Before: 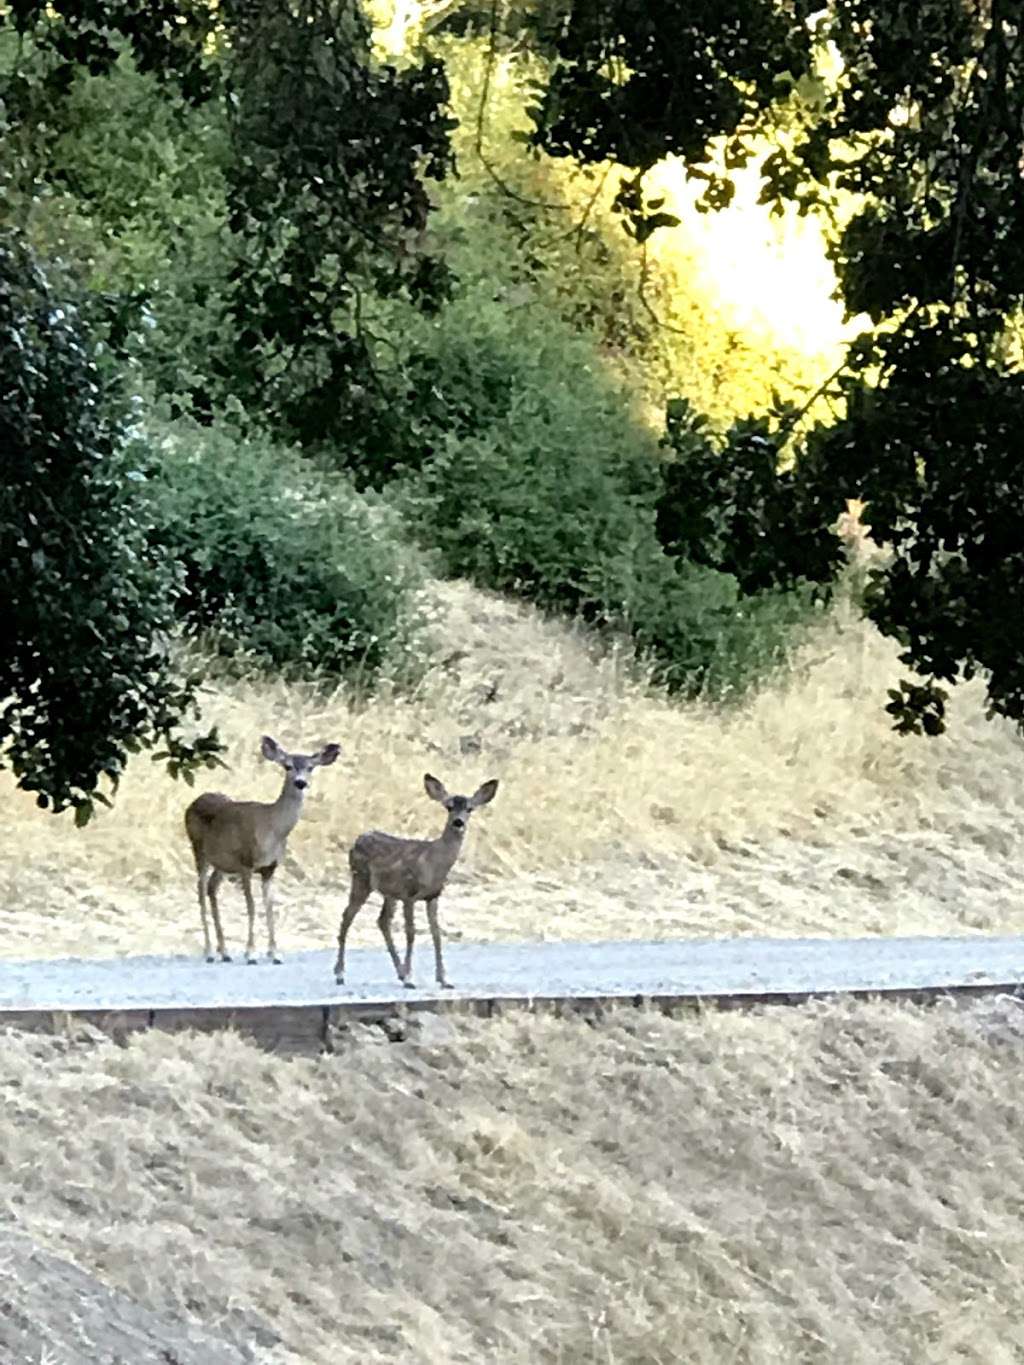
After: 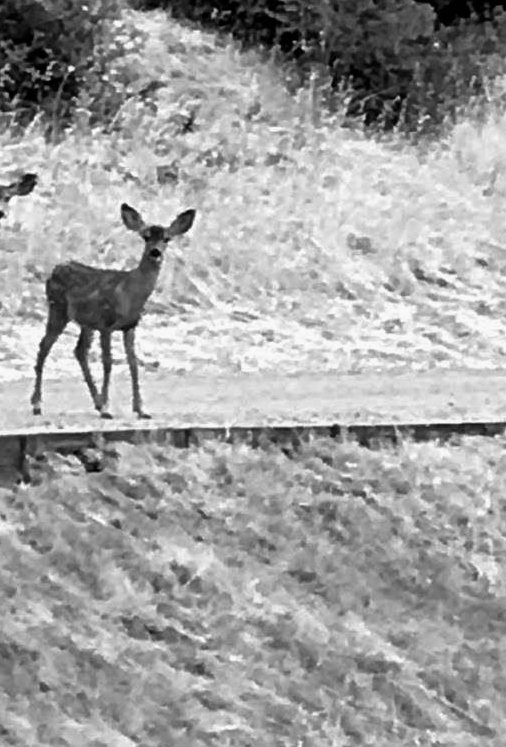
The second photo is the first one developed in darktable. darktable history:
contrast brightness saturation: brightness -0.2, saturation 0.08
monochrome: a 32, b 64, size 2.3
crop: left 29.672%, top 41.786%, right 20.851%, bottom 3.487%
